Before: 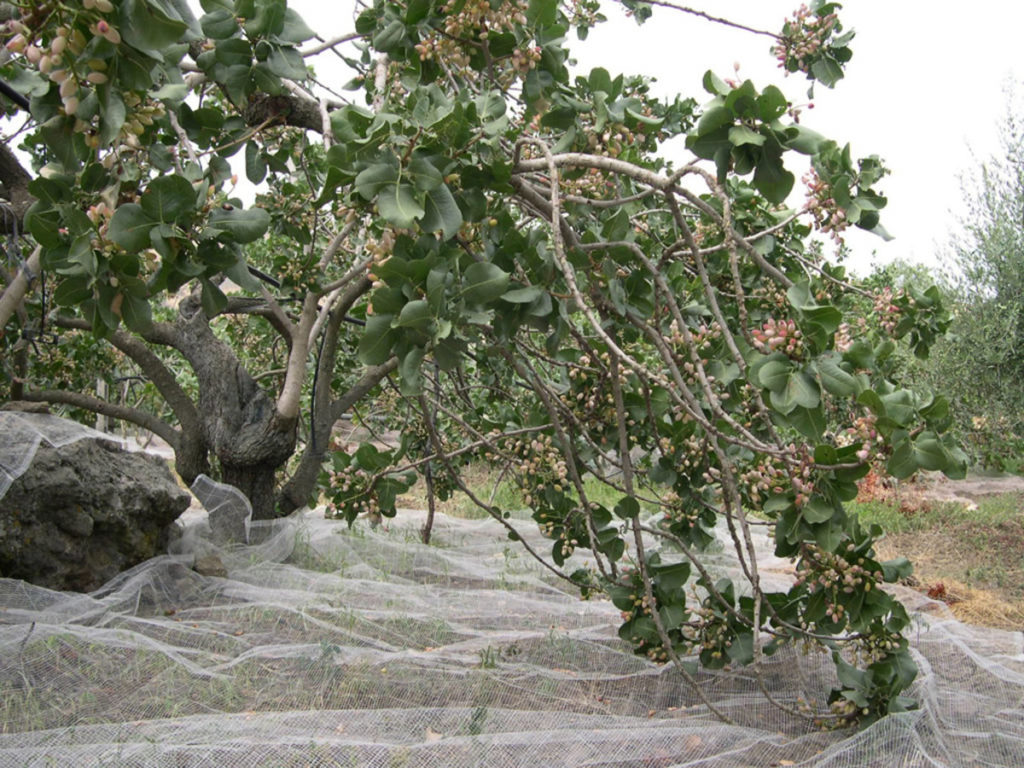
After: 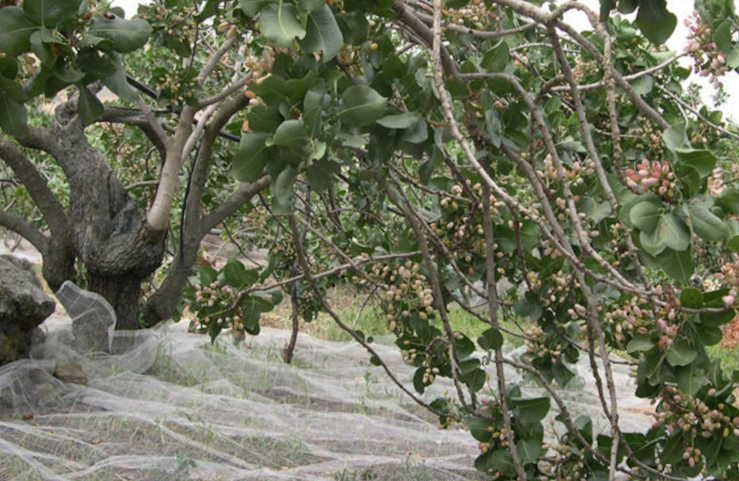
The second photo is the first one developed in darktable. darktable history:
crop and rotate: angle -3.37°, left 9.79%, top 20.73%, right 12.42%, bottom 11.82%
color zones: curves: ch0 [(0, 0.497) (0.143, 0.5) (0.286, 0.5) (0.429, 0.483) (0.571, 0.116) (0.714, -0.006) (0.857, 0.28) (1, 0.497)]
